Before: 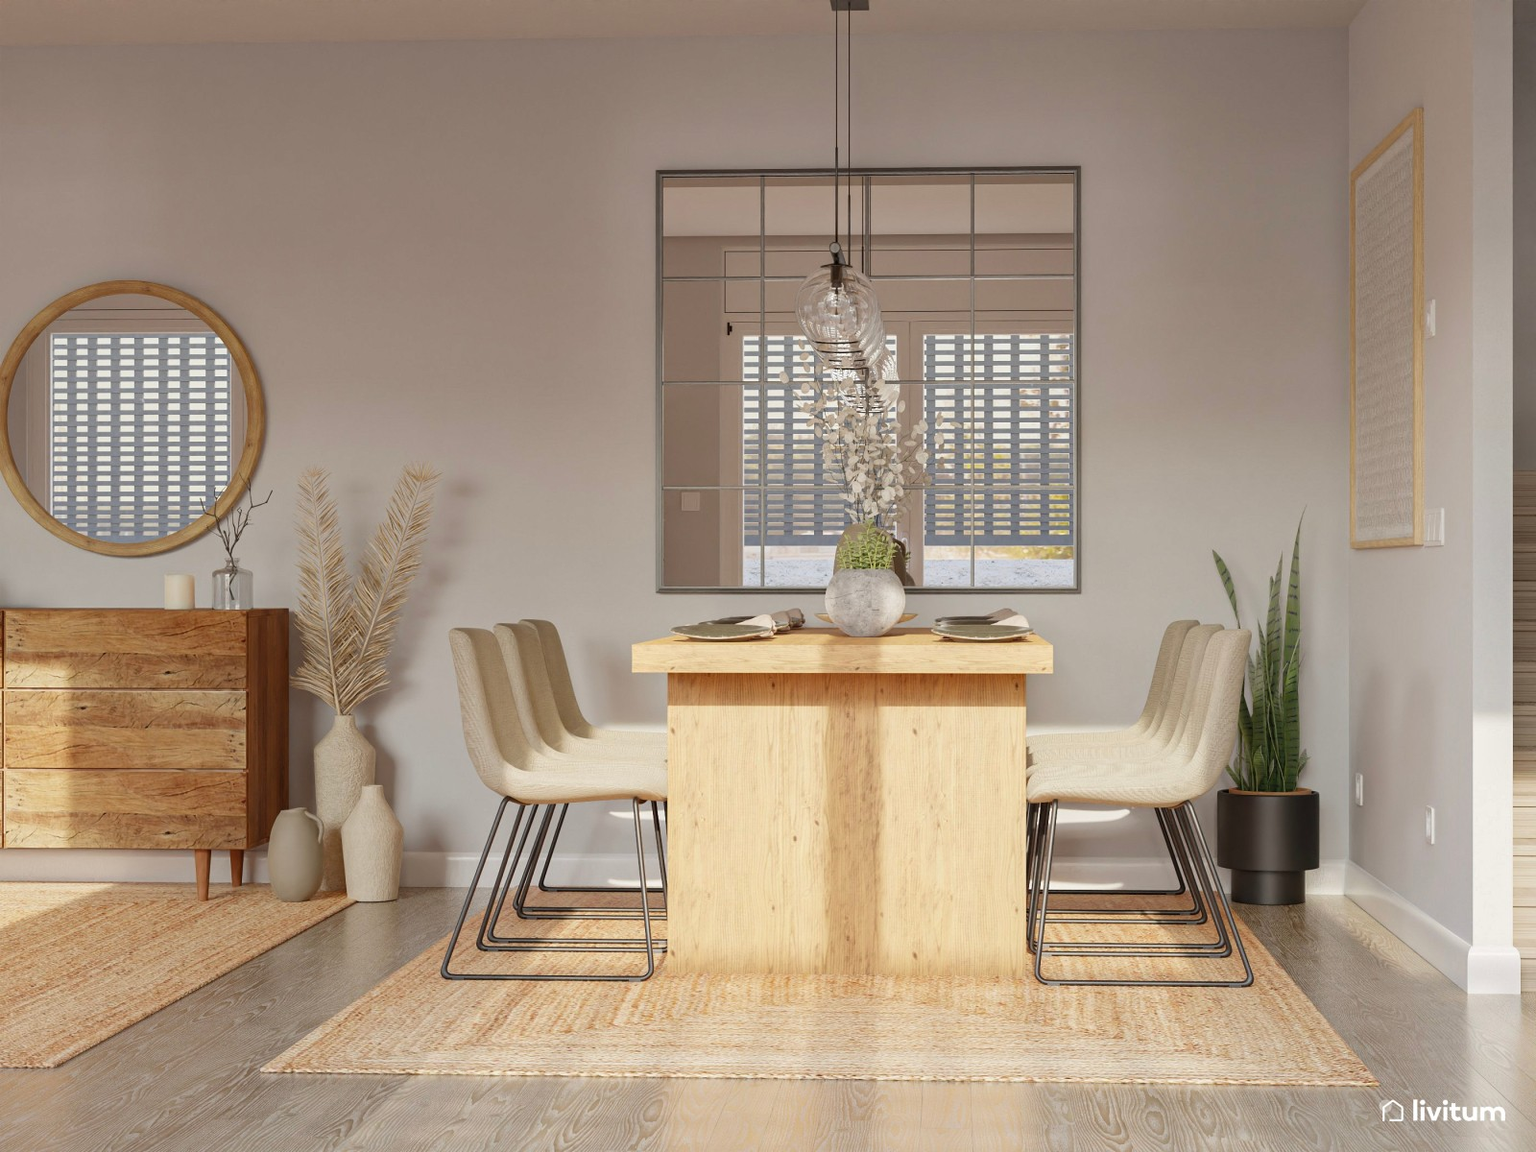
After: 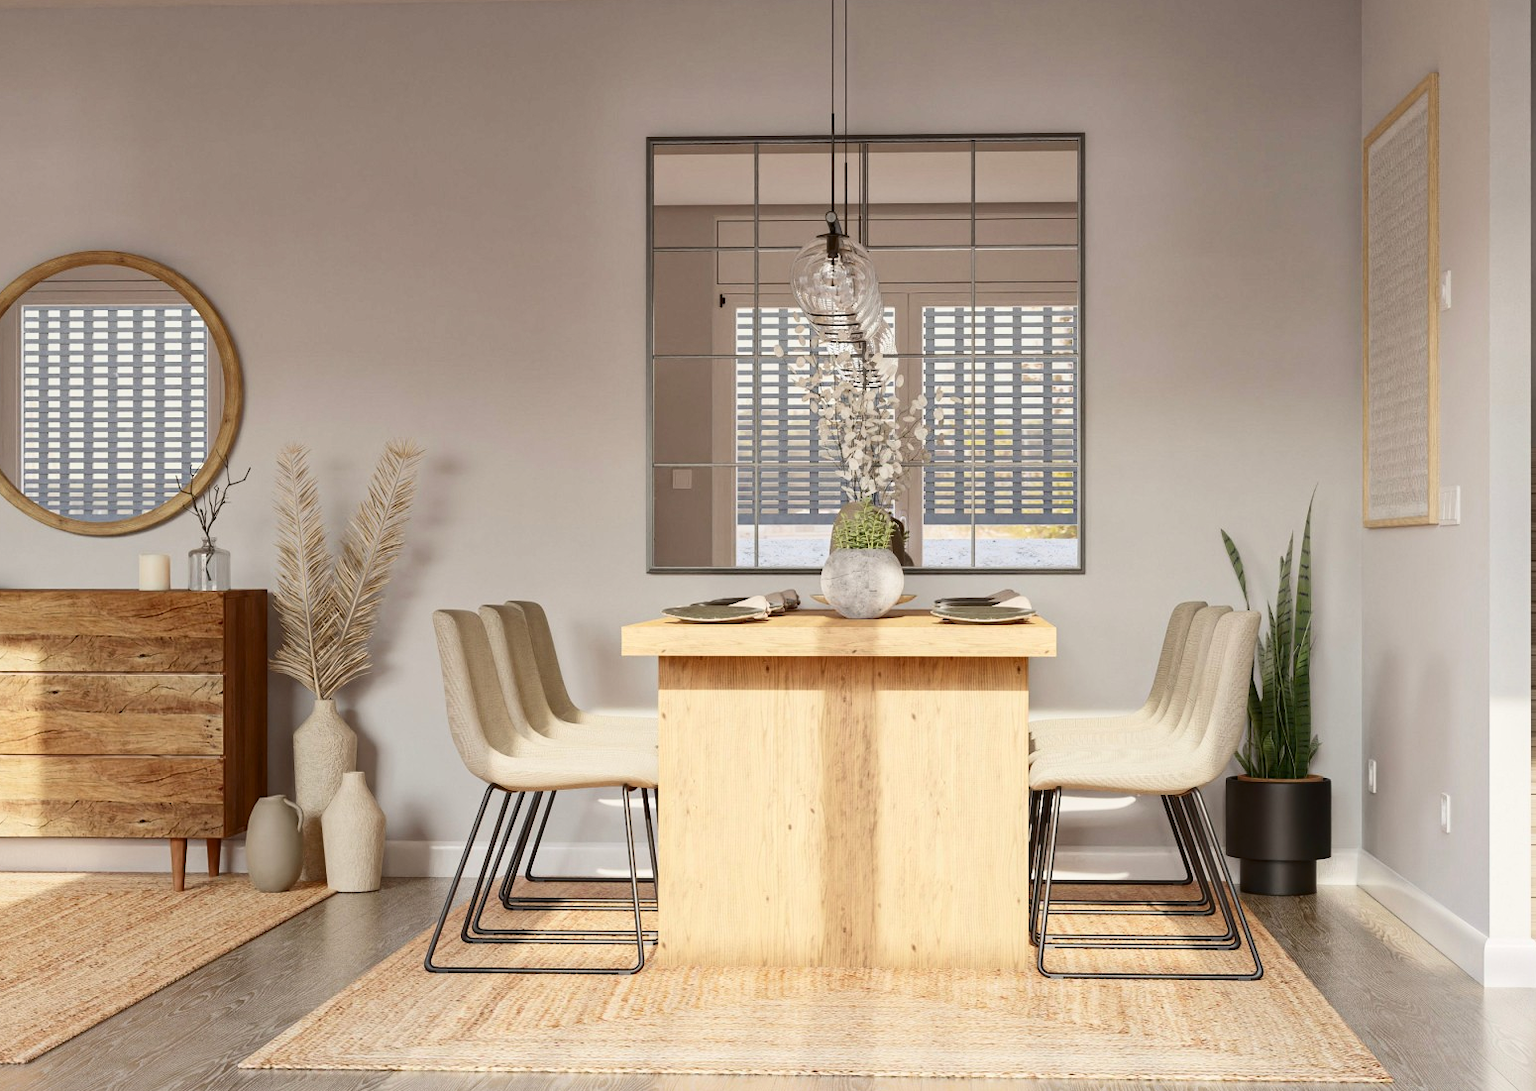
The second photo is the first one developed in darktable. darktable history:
contrast brightness saturation: contrast 0.22
crop: left 1.964%, top 3.251%, right 1.122%, bottom 4.933%
